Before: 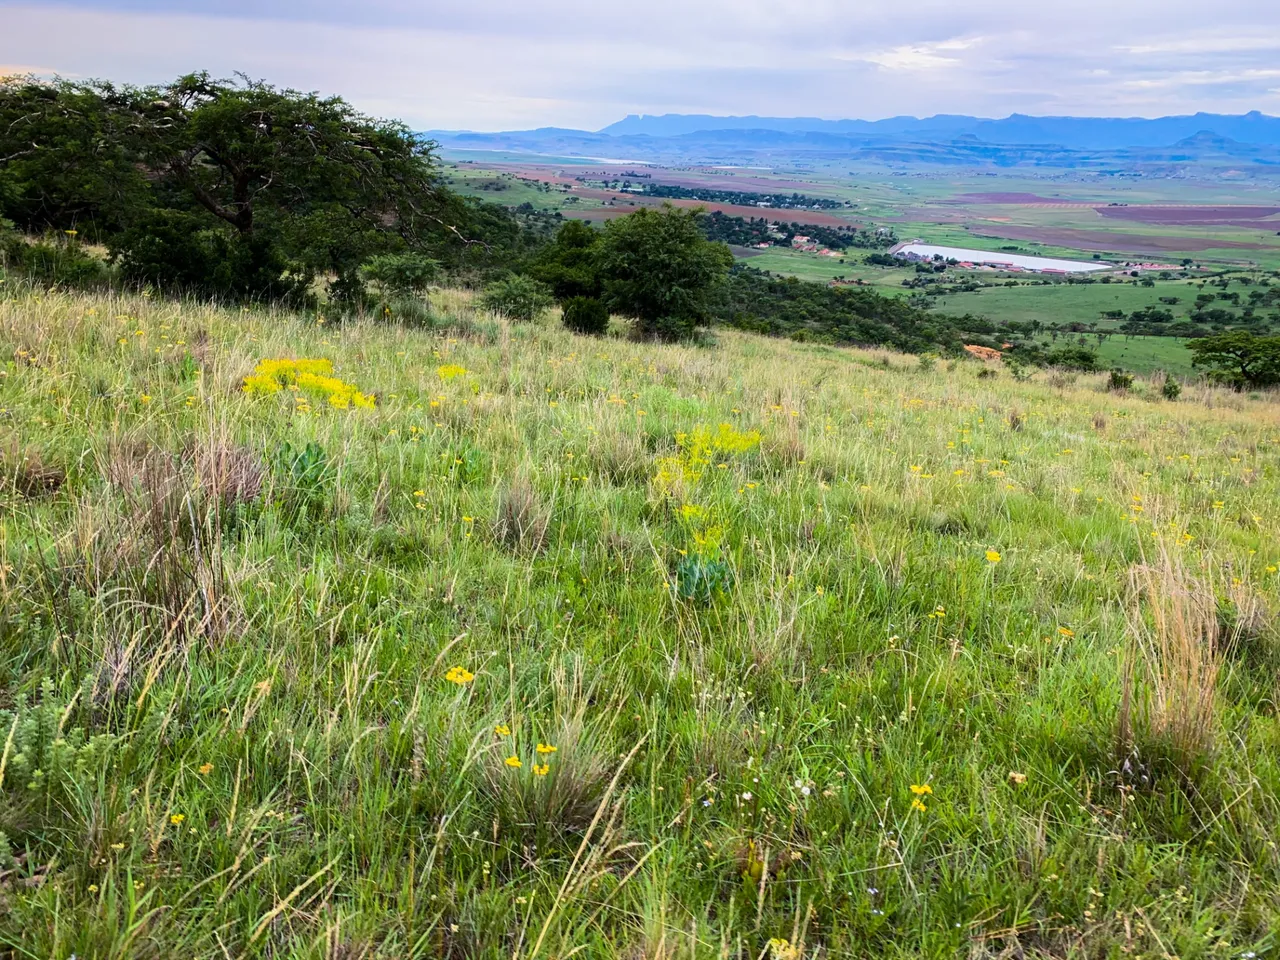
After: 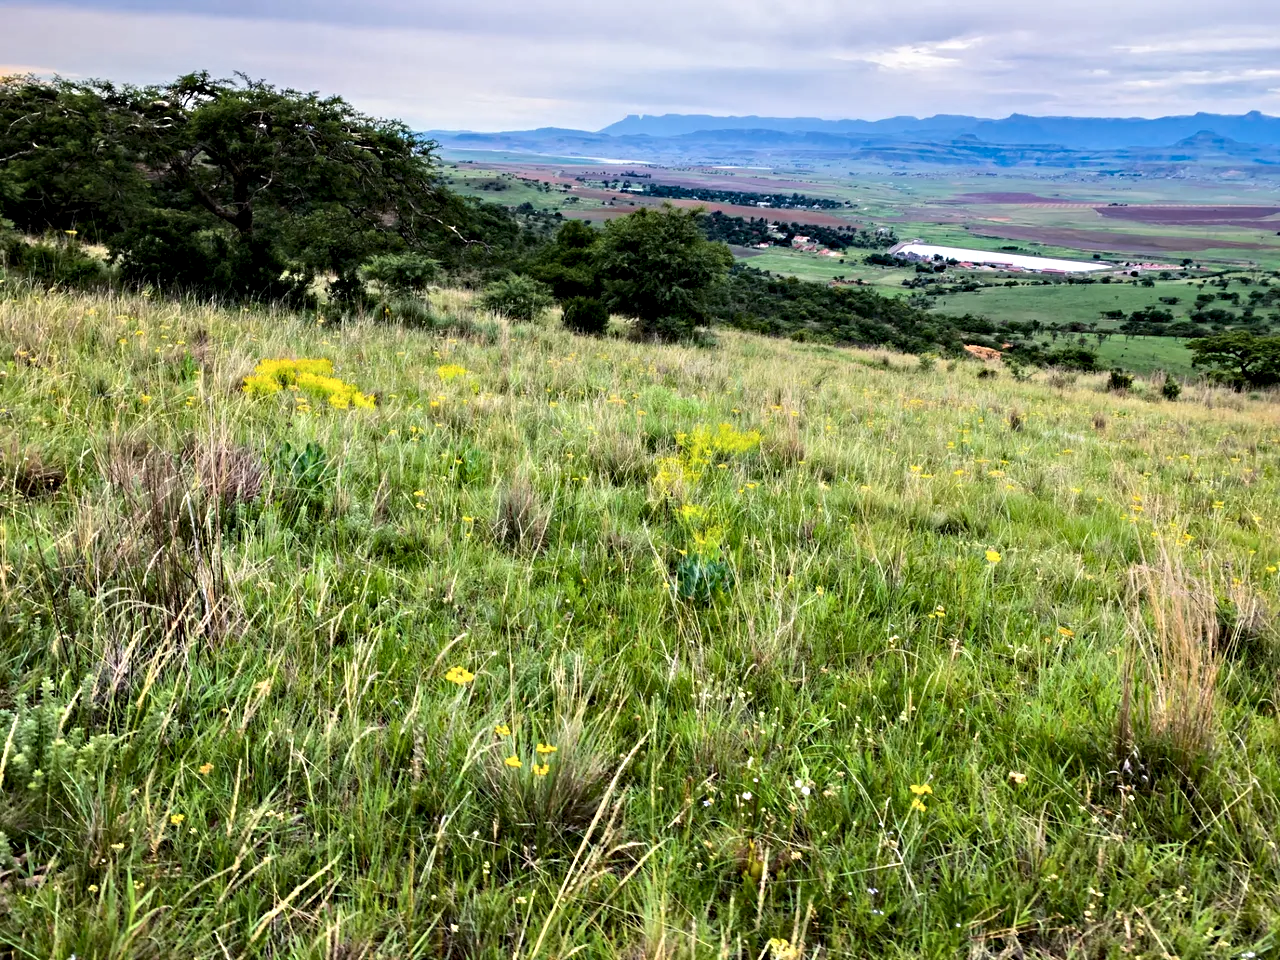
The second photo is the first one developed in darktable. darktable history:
exposure: exposure -0.04 EV, compensate highlight preservation false
contrast equalizer: octaves 7, y [[0.511, 0.558, 0.631, 0.632, 0.559, 0.512], [0.5 ×6], [0.5 ×6], [0 ×6], [0 ×6]]
